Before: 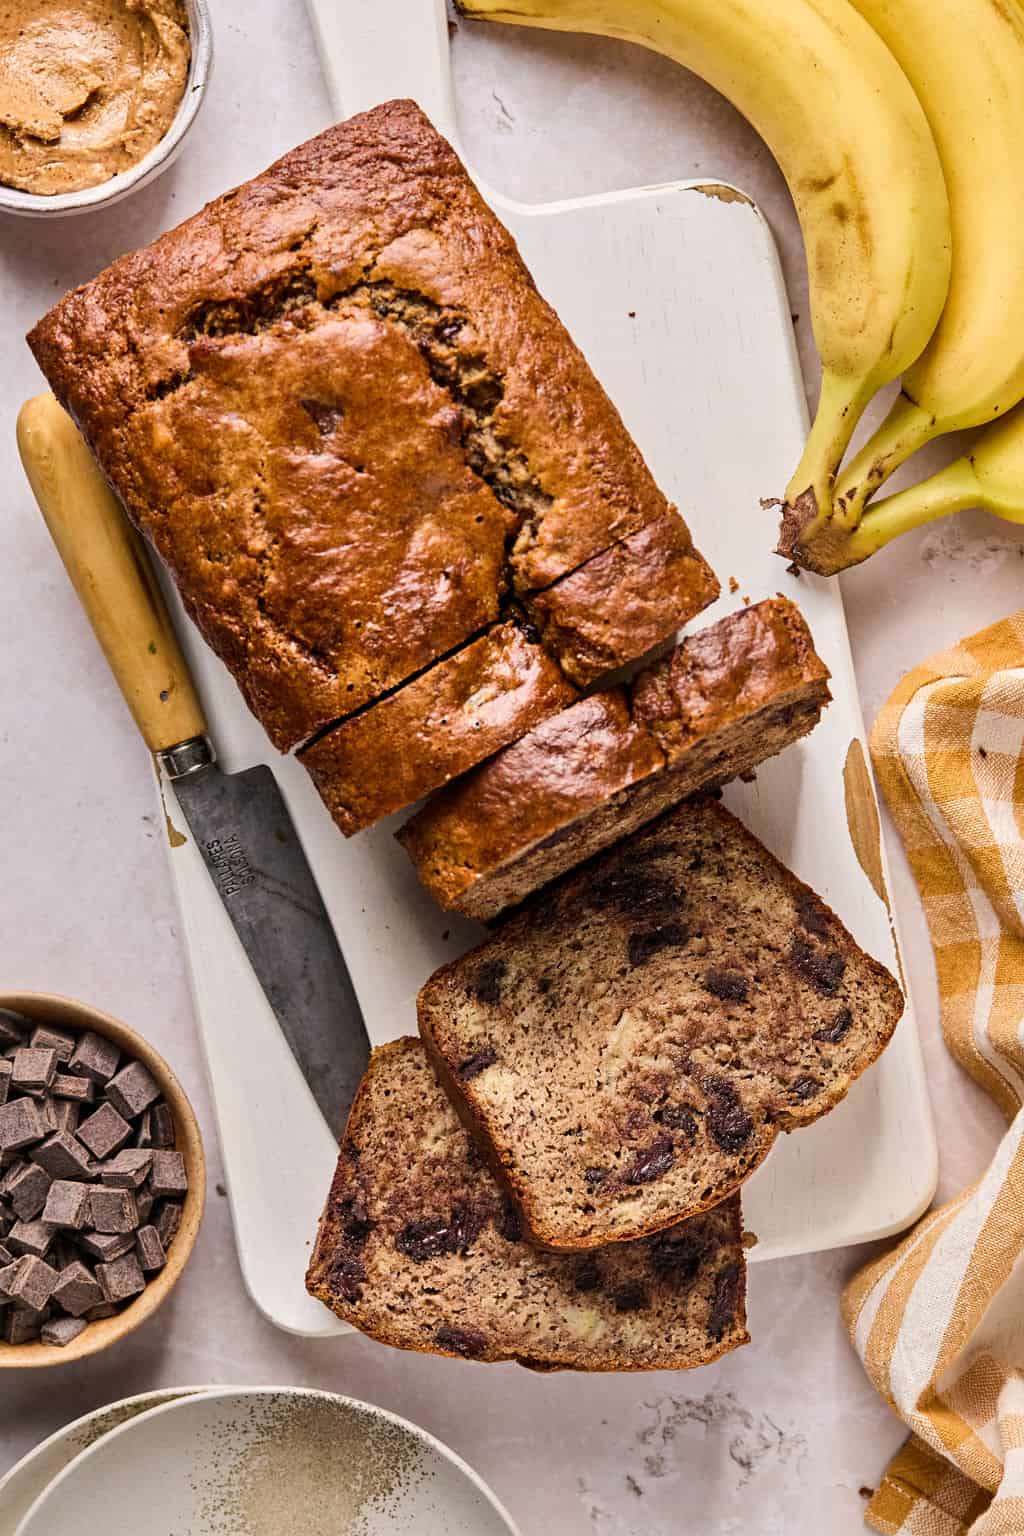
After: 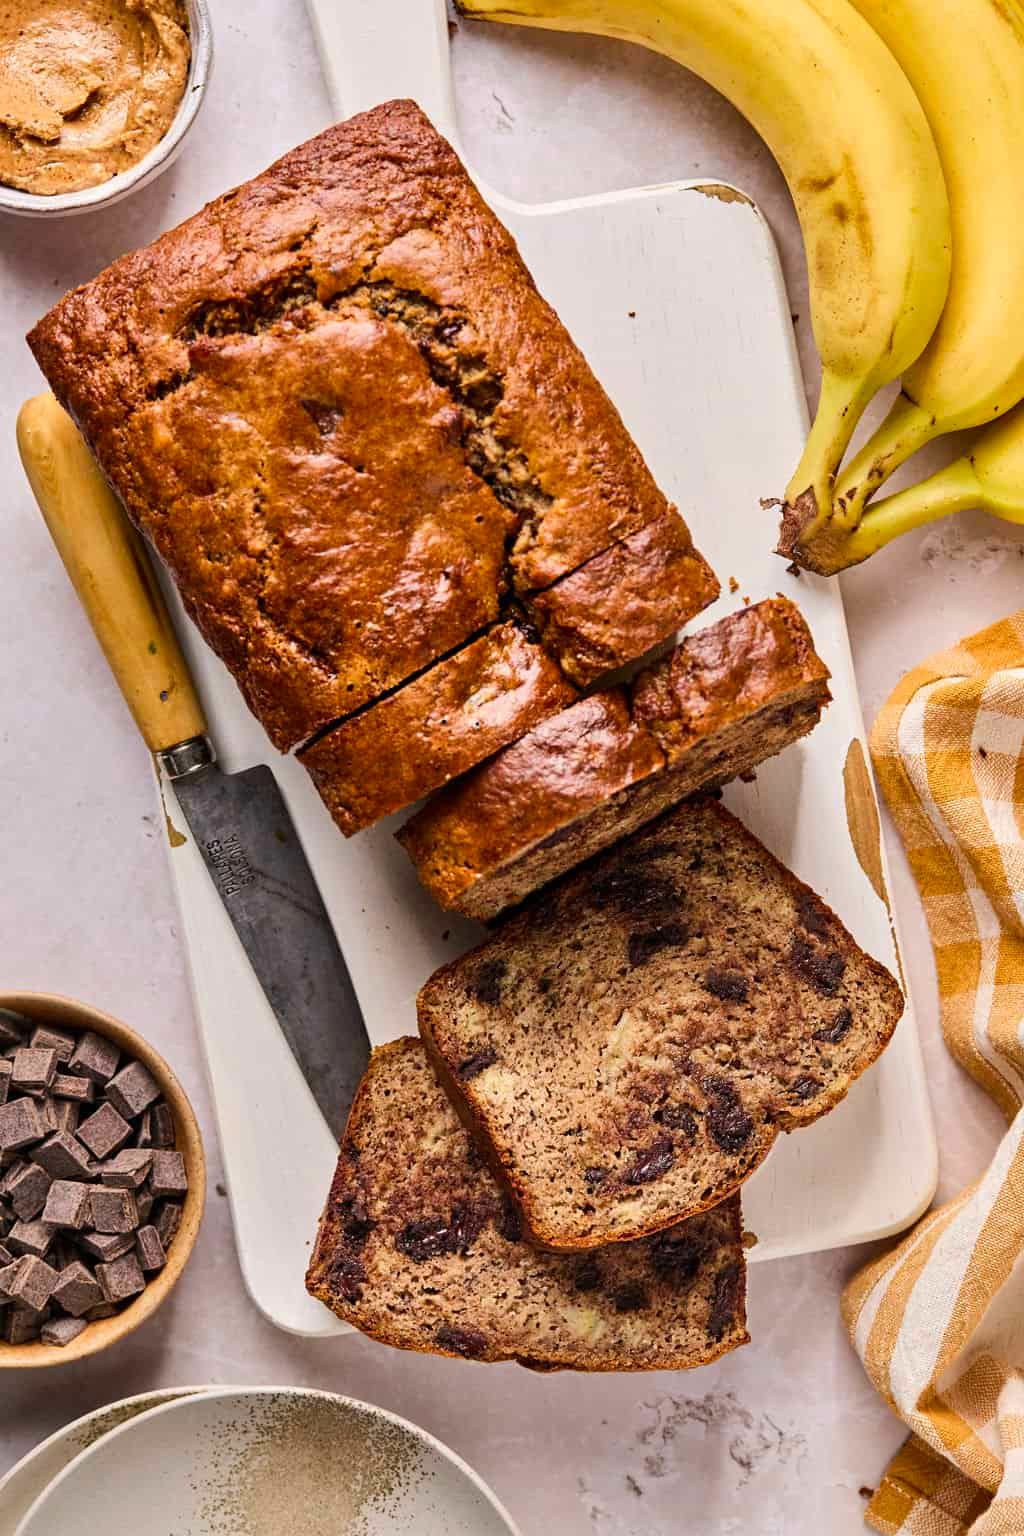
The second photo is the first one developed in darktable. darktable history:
contrast brightness saturation: contrast 0.042, saturation 0.163
exposure: compensate highlight preservation false
